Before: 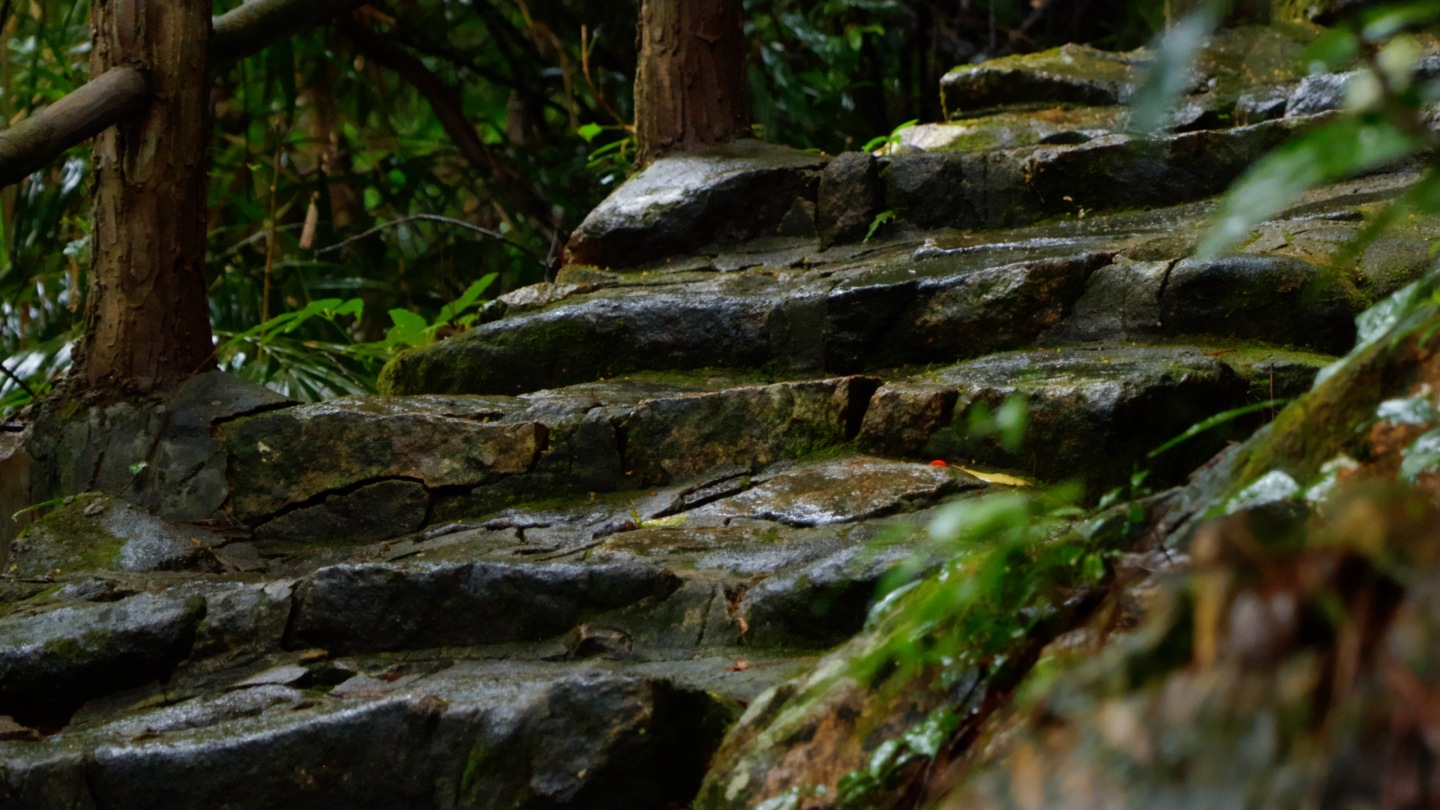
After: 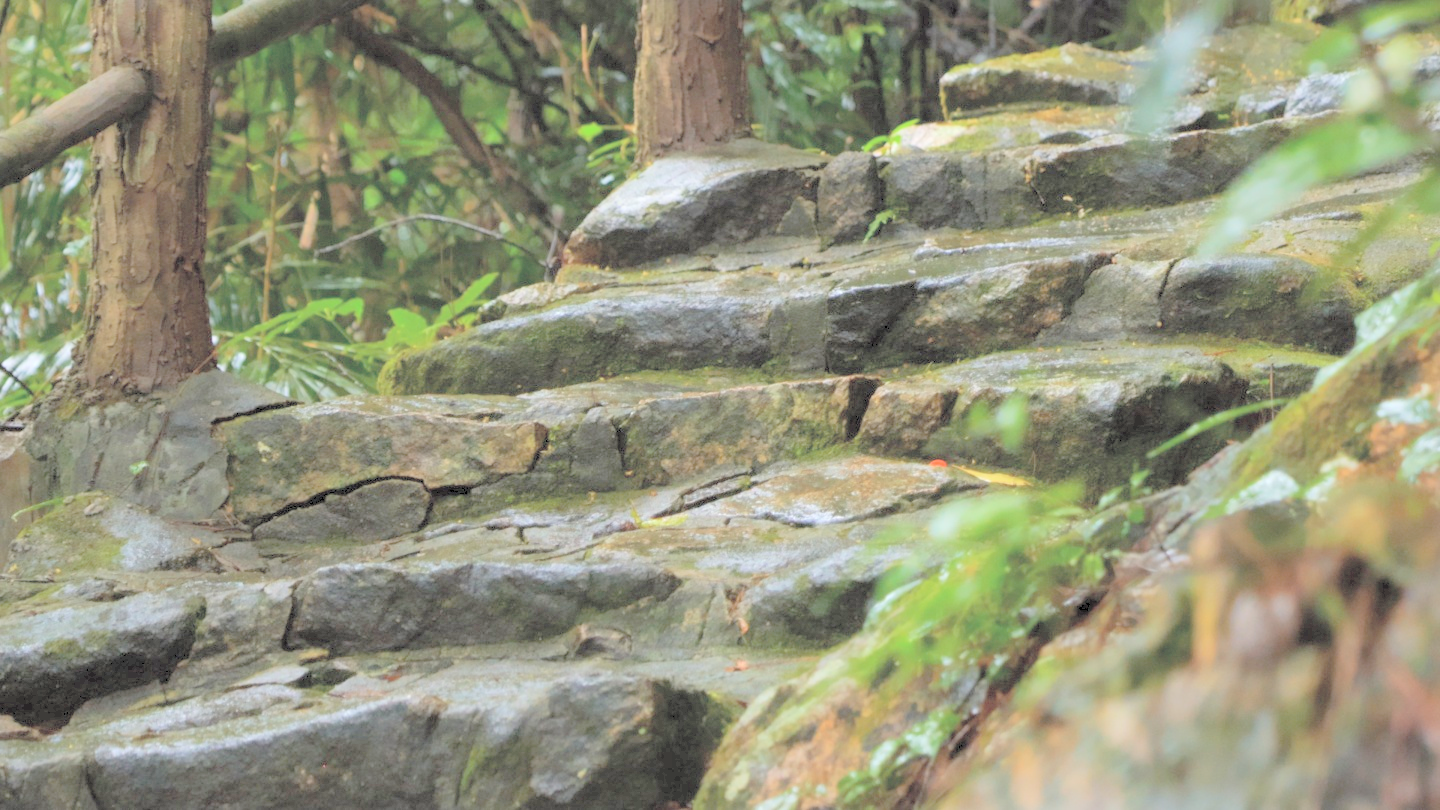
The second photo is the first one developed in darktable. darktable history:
contrast brightness saturation: brightness 0.998
